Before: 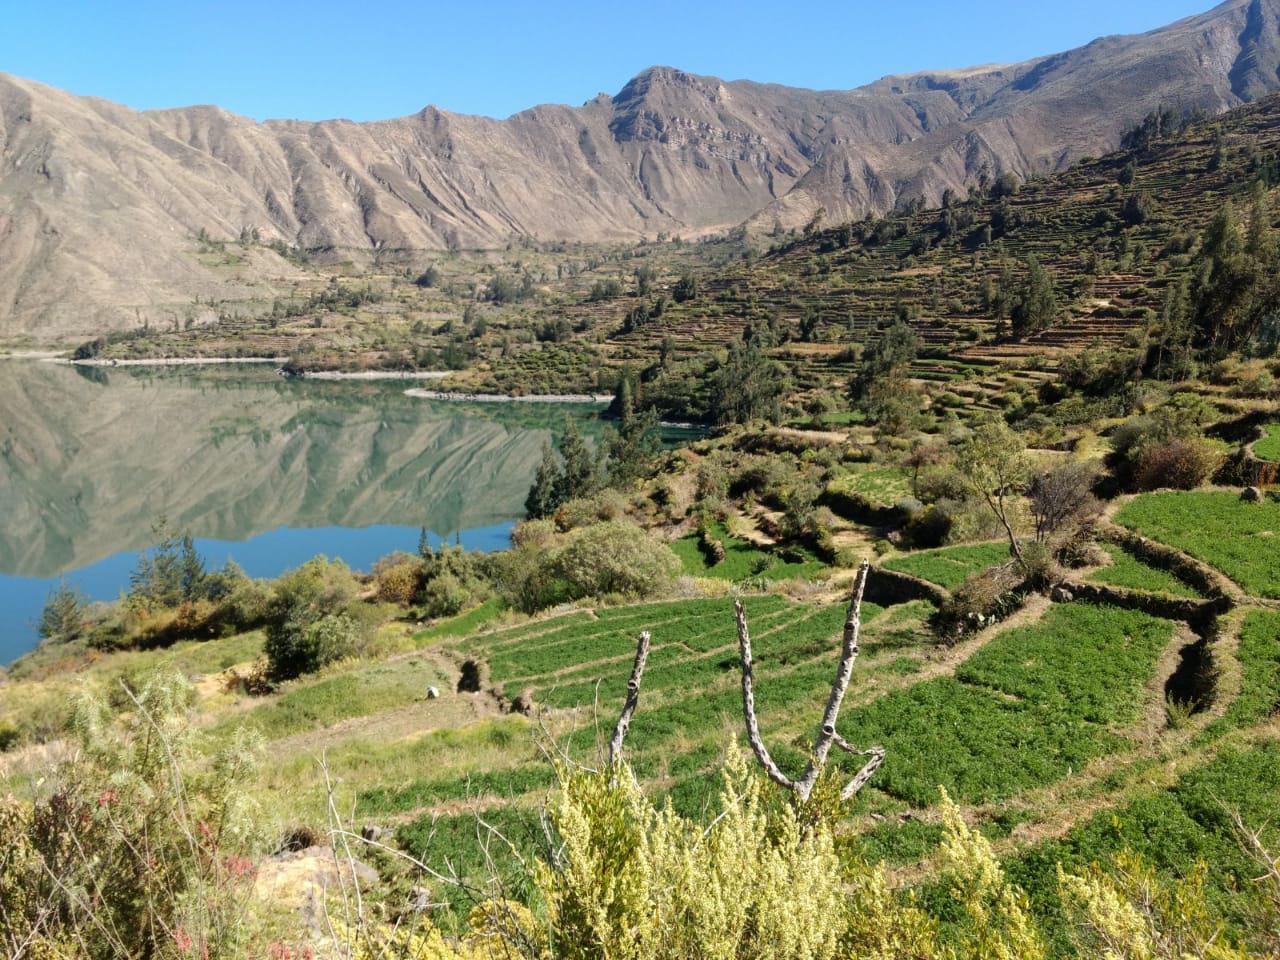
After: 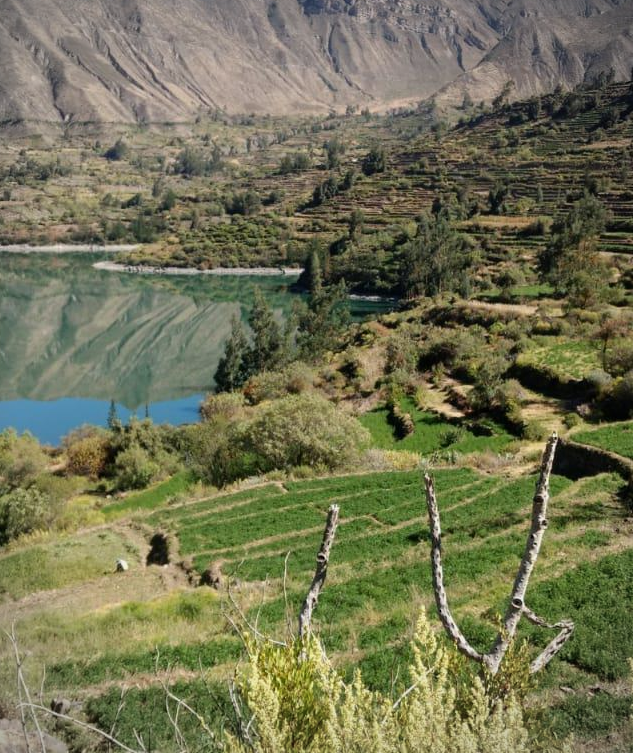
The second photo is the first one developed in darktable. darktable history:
crop and rotate: angle 0.02°, left 24.353%, top 13.219%, right 26.156%, bottom 8.224%
white balance: emerald 1
exposure: exposure -0.177 EV, compensate highlight preservation false
vignetting: on, module defaults
